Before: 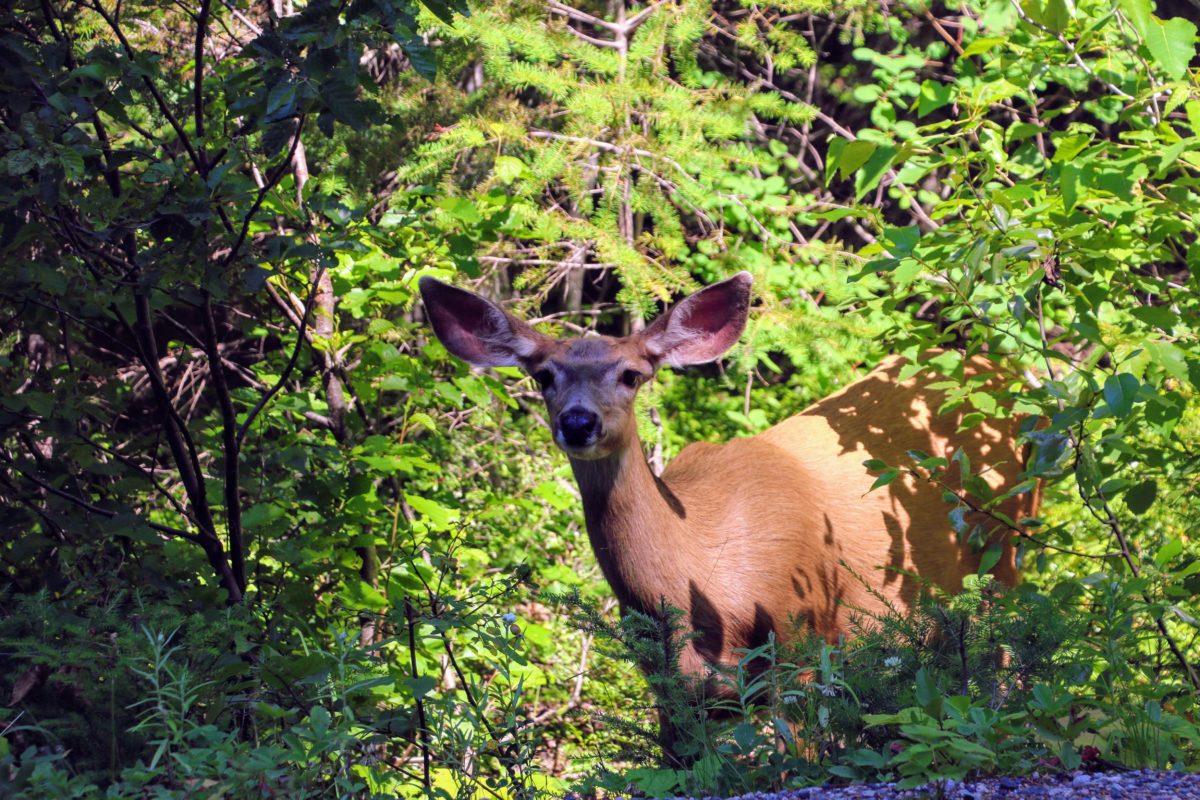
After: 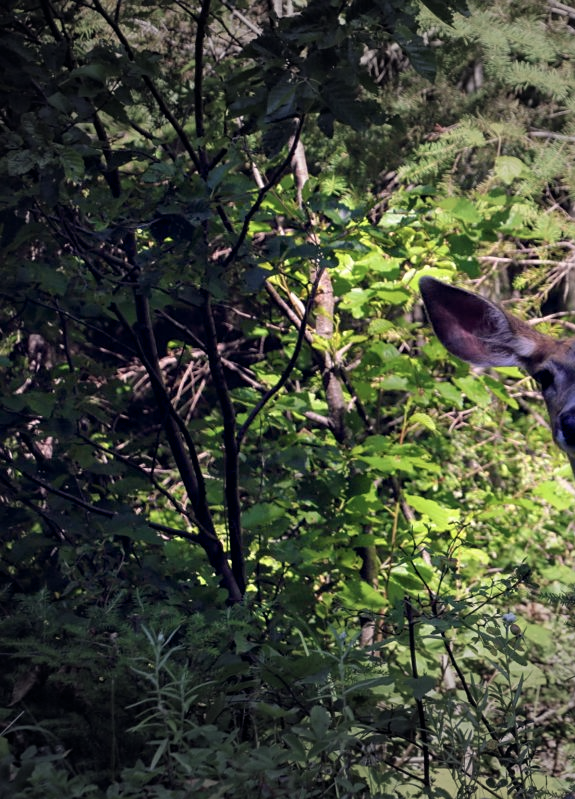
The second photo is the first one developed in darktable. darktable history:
sharpen: amount 0.205
color correction: highlights a* 2.77, highlights b* 5, shadows a* -1.93, shadows b* -4.92, saturation 0.782
vignetting: fall-off start 71.17%, width/height ratio 1.333, unbound false
levels: levels [0, 0.476, 0.951]
crop and rotate: left 0.062%, top 0%, right 51.948%
exposure: black level correction 0.001, exposure -0.199 EV, compensate highlight preservation false
